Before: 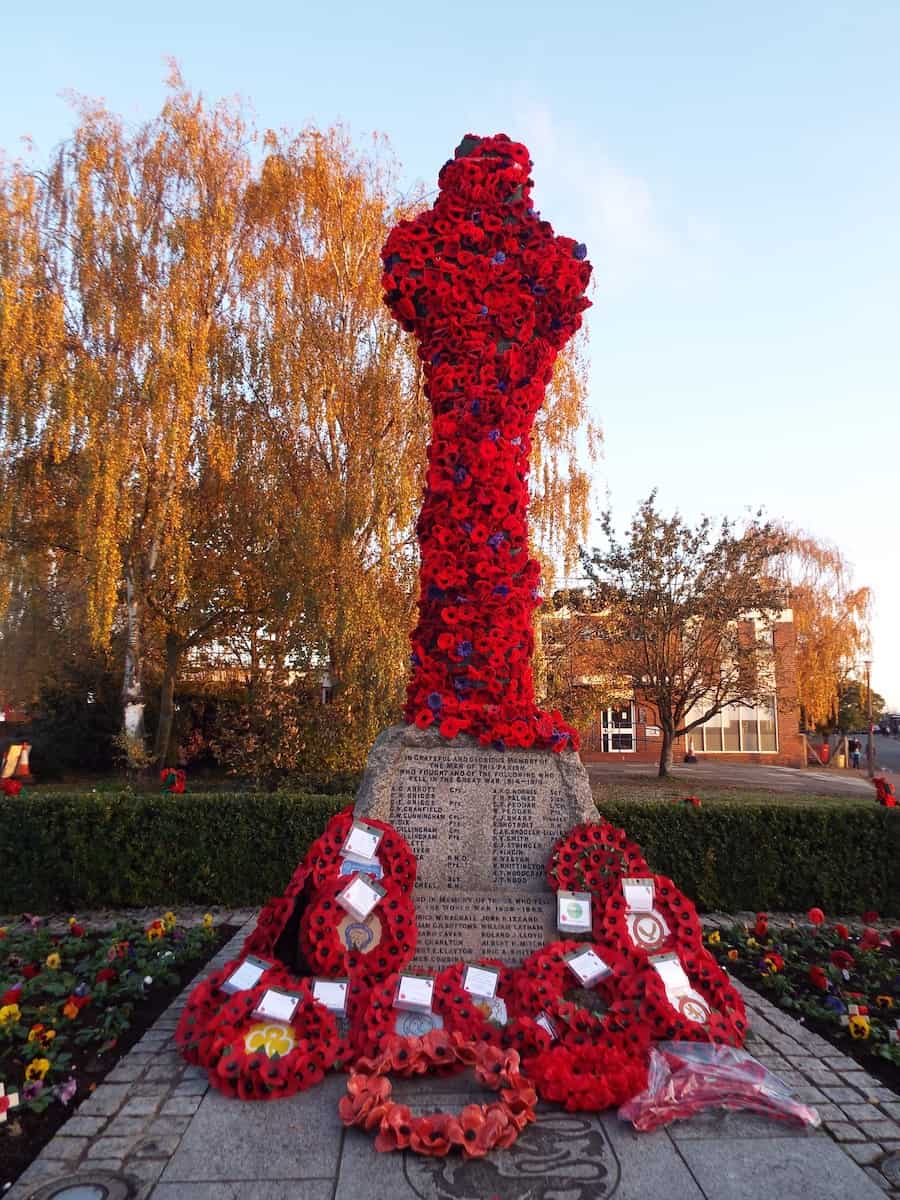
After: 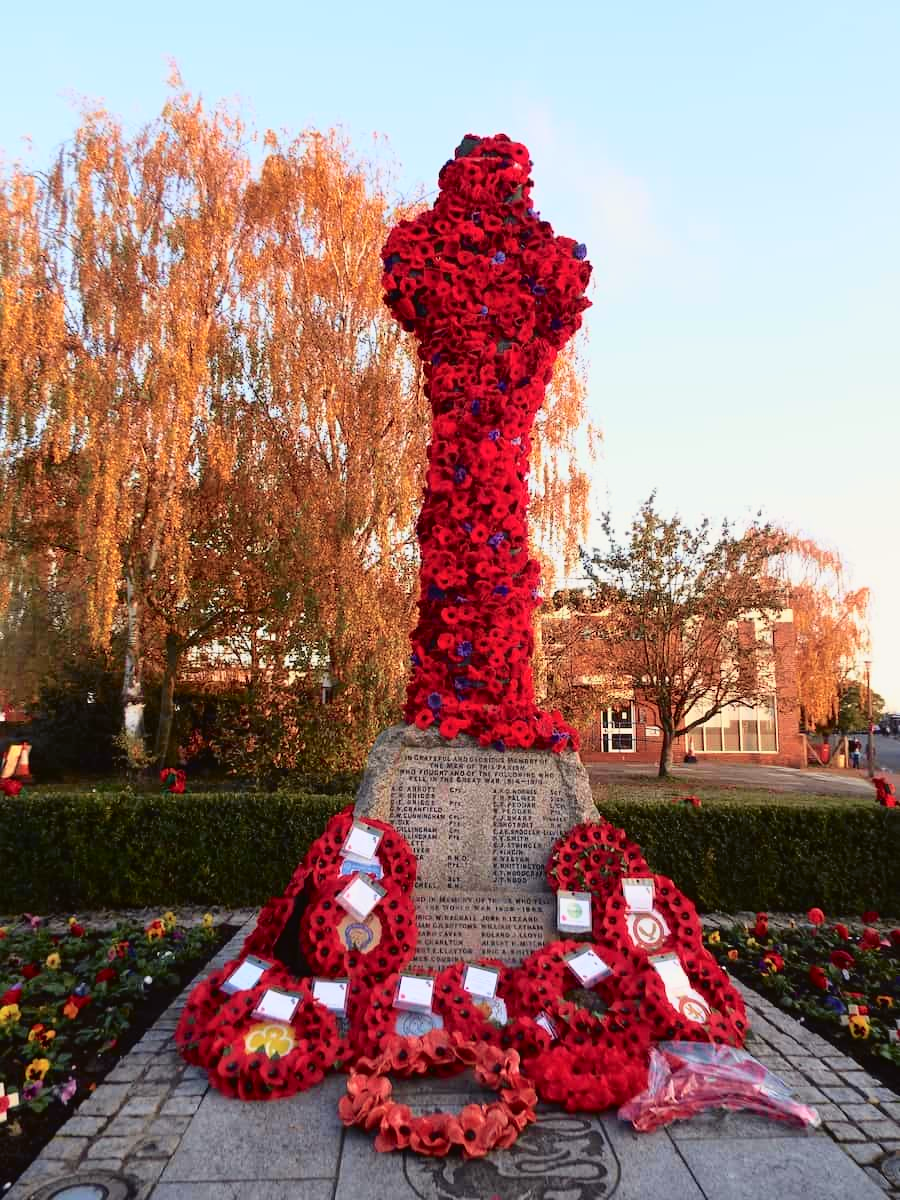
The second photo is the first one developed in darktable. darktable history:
tone curve: curves: ch0 [(0, 0.021) (0.049, 0.044) (0.152, 0.14) (0.328, 0.377) (0.473, 0.543) (0.663, 0.734) (0.84, 0.899) (1, 0.969)]; ch1 [(0, 0) (0.302, 0.331) (0.427, 0.433) (0.472, 0.47) (0.502, 0.503) (0.527, 0.524) (0.564, 0.591) (0.602, 0.632) (0.677, 0.701) (0.859, 0.885) (1, 1)]; ch2 [(0, 0) (0.33, 0.301) (0.447, 0.44) (0.487, 0.496) (0.502, 0.516) (0.535, 0.563) (0.565, 0.6) (0.618, 0.629) (1, 1)], color space Lab, independent channels, preserve colors none
